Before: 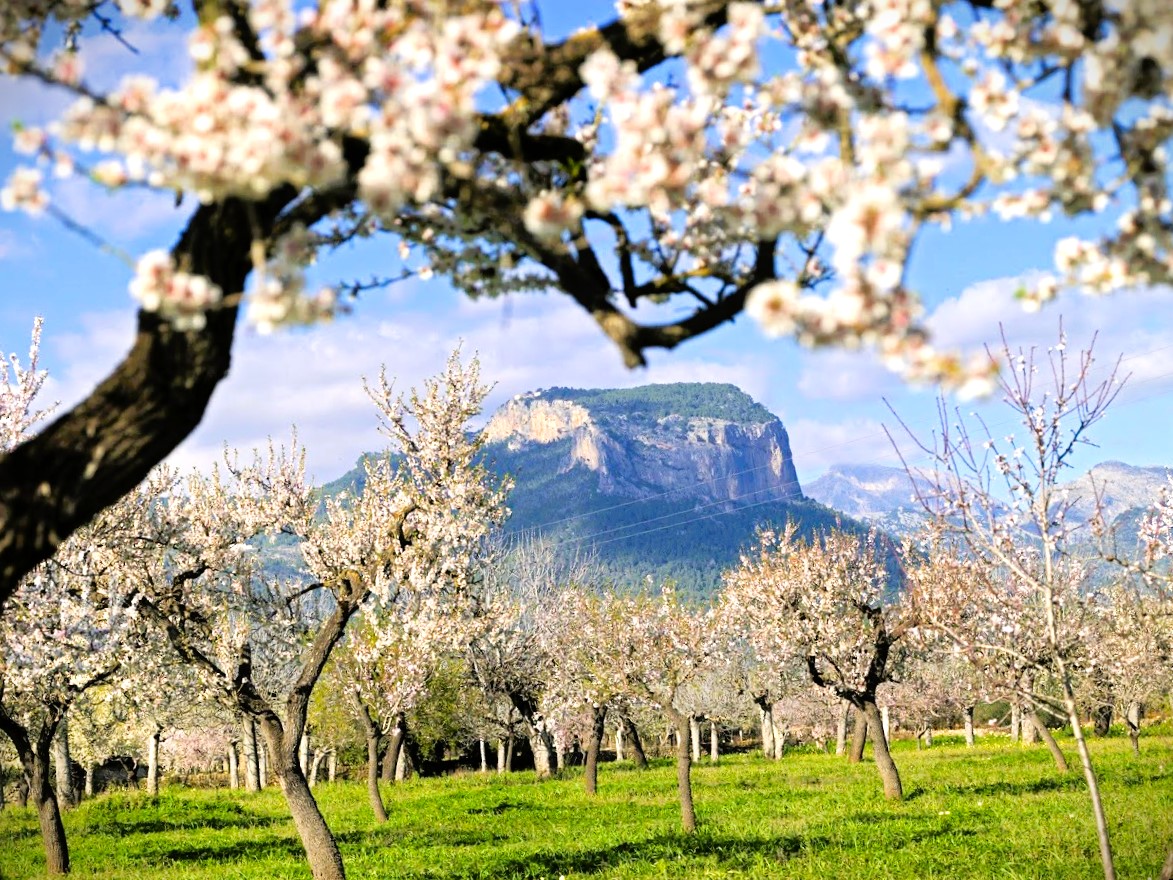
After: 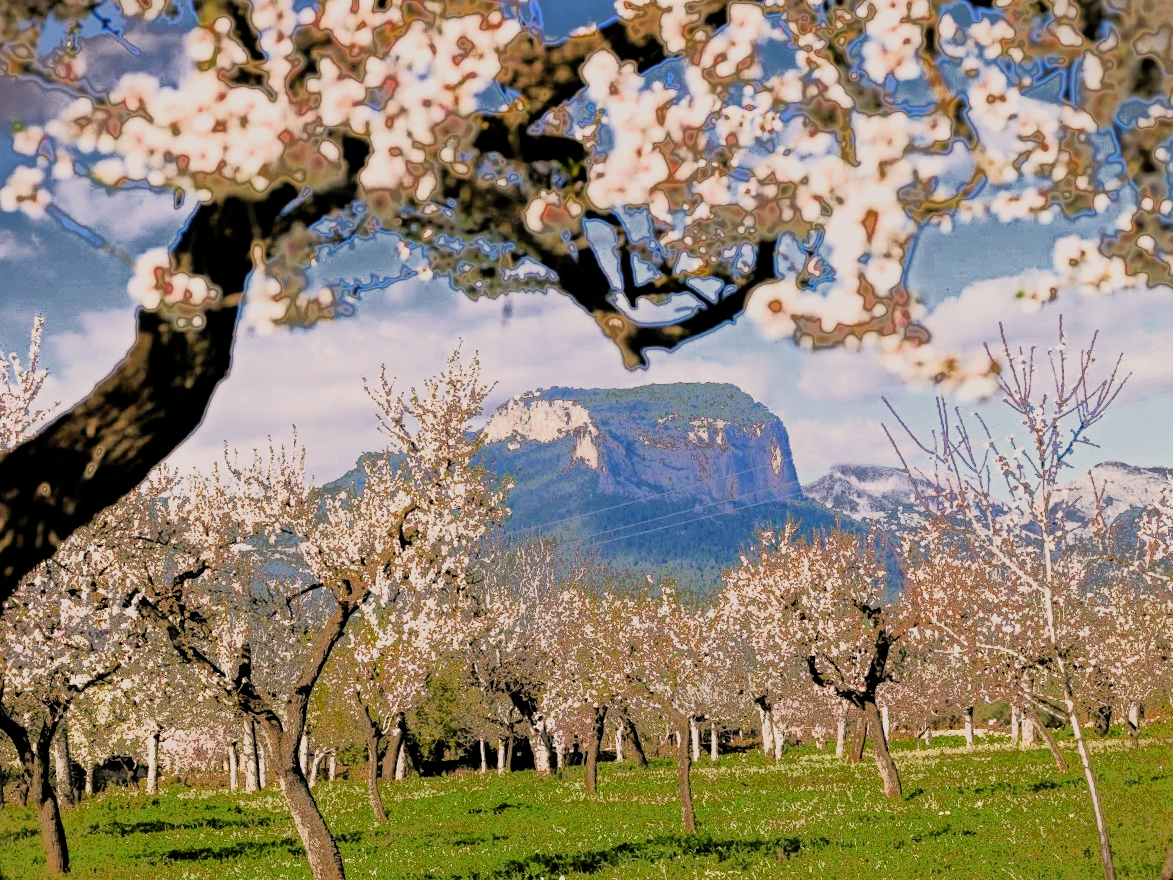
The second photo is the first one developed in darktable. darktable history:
white balance: red 1.127, blue 0.943
filmic rgb: middle gray luminance 18.42%, black relative exposure -11.25 EV, white relative exposure 3.75 EV, threshold 6 EV, target black luminance 0%, hardness 5.87, latitude 57.4%, contrast 0.963, shadows ↔ highlights balance 49.98%, add noise in highlights 0, preserve chrominance luminance Y, color science v3 (2019), use custom middle-gray values true, iterations of high-quality reconstruction 0, contrast in highlights soft, enable highlight reconstruction true
fill light: exposure -0.73 EV, center 0.69, width 2.2
